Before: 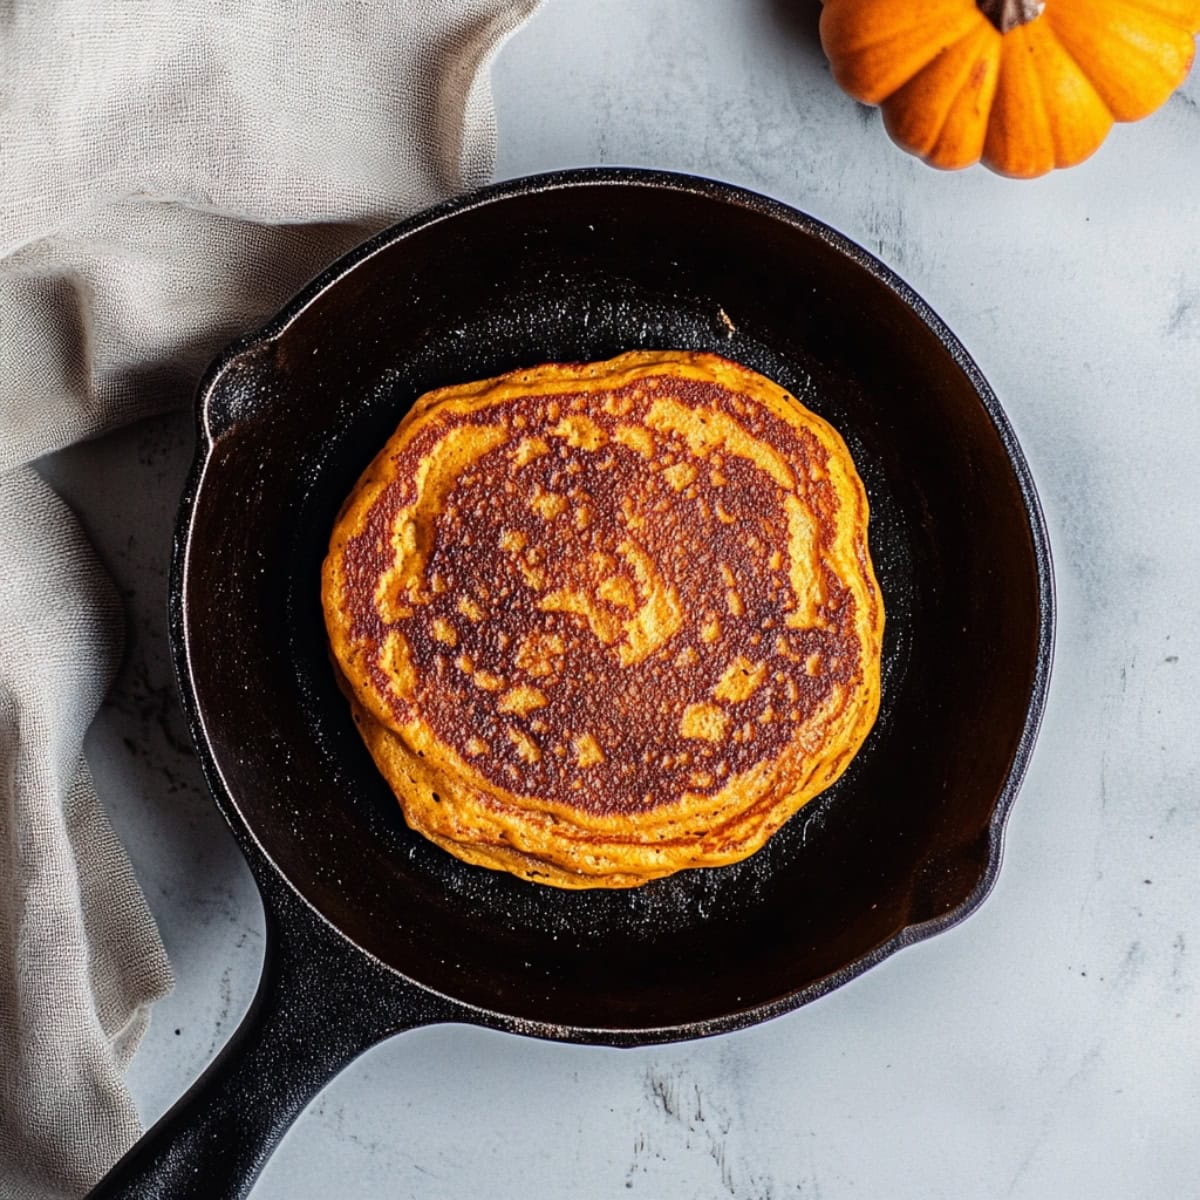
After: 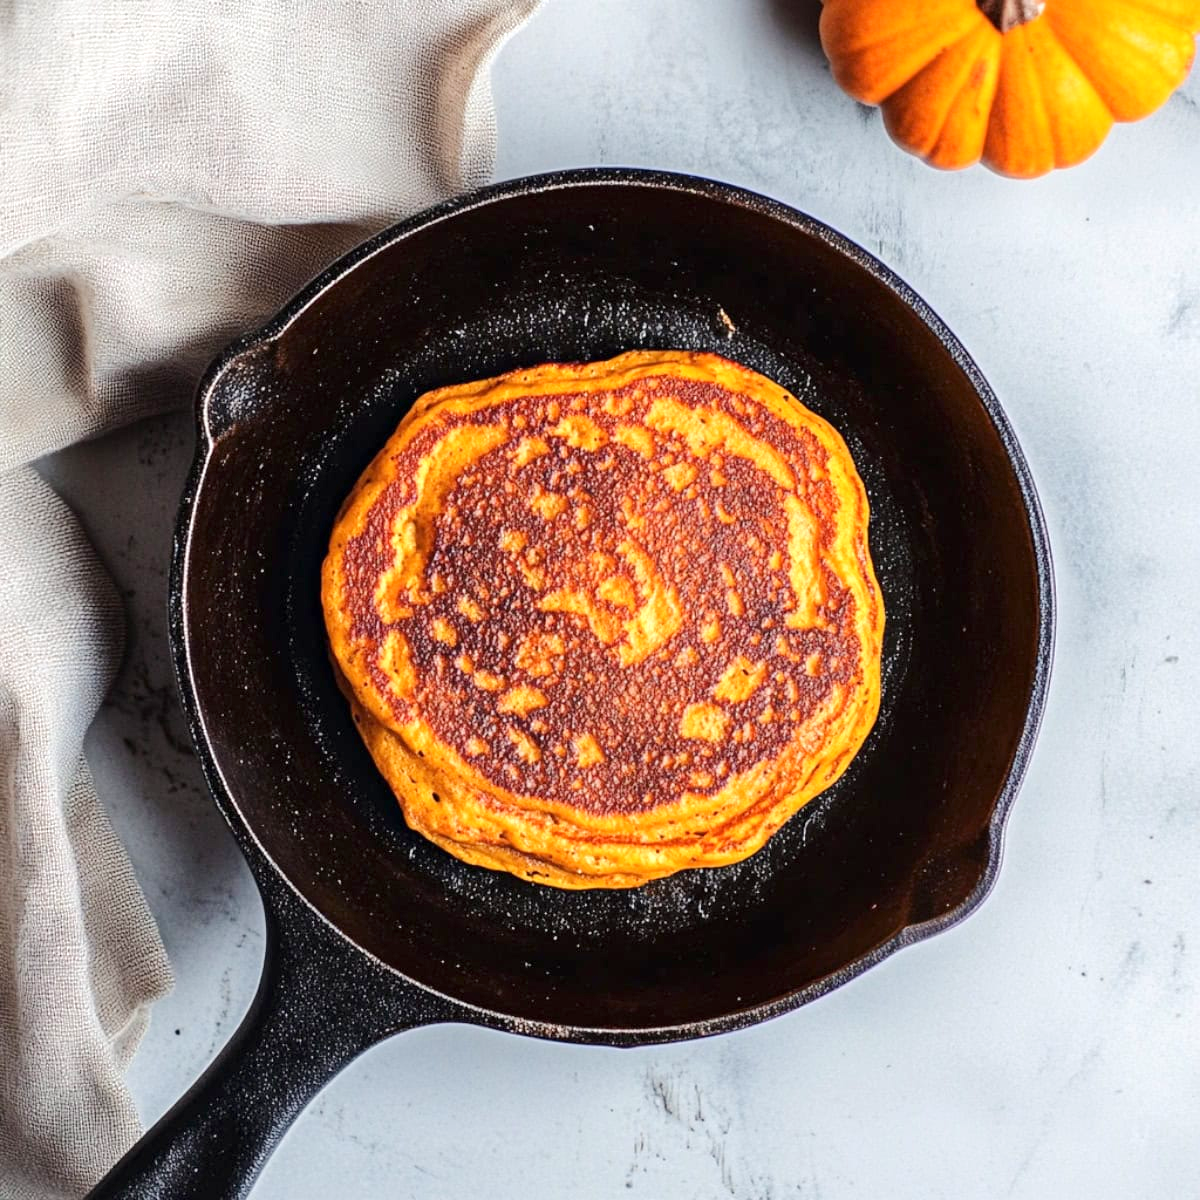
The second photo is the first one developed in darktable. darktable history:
tone equalizer: -8 EV 1.04 EV, -7 EV 0.972 EV, -6 EV 1.02 EV, -5 EV 0.979 EV, -4 EV 1.03 EV, -3 EV 0.762 EV, -2 EV 0.51 EV, -1 EV 0.268 EV, edges refinement/feathering 500, mask exposure compensation -1.57 EV, preserve details no
